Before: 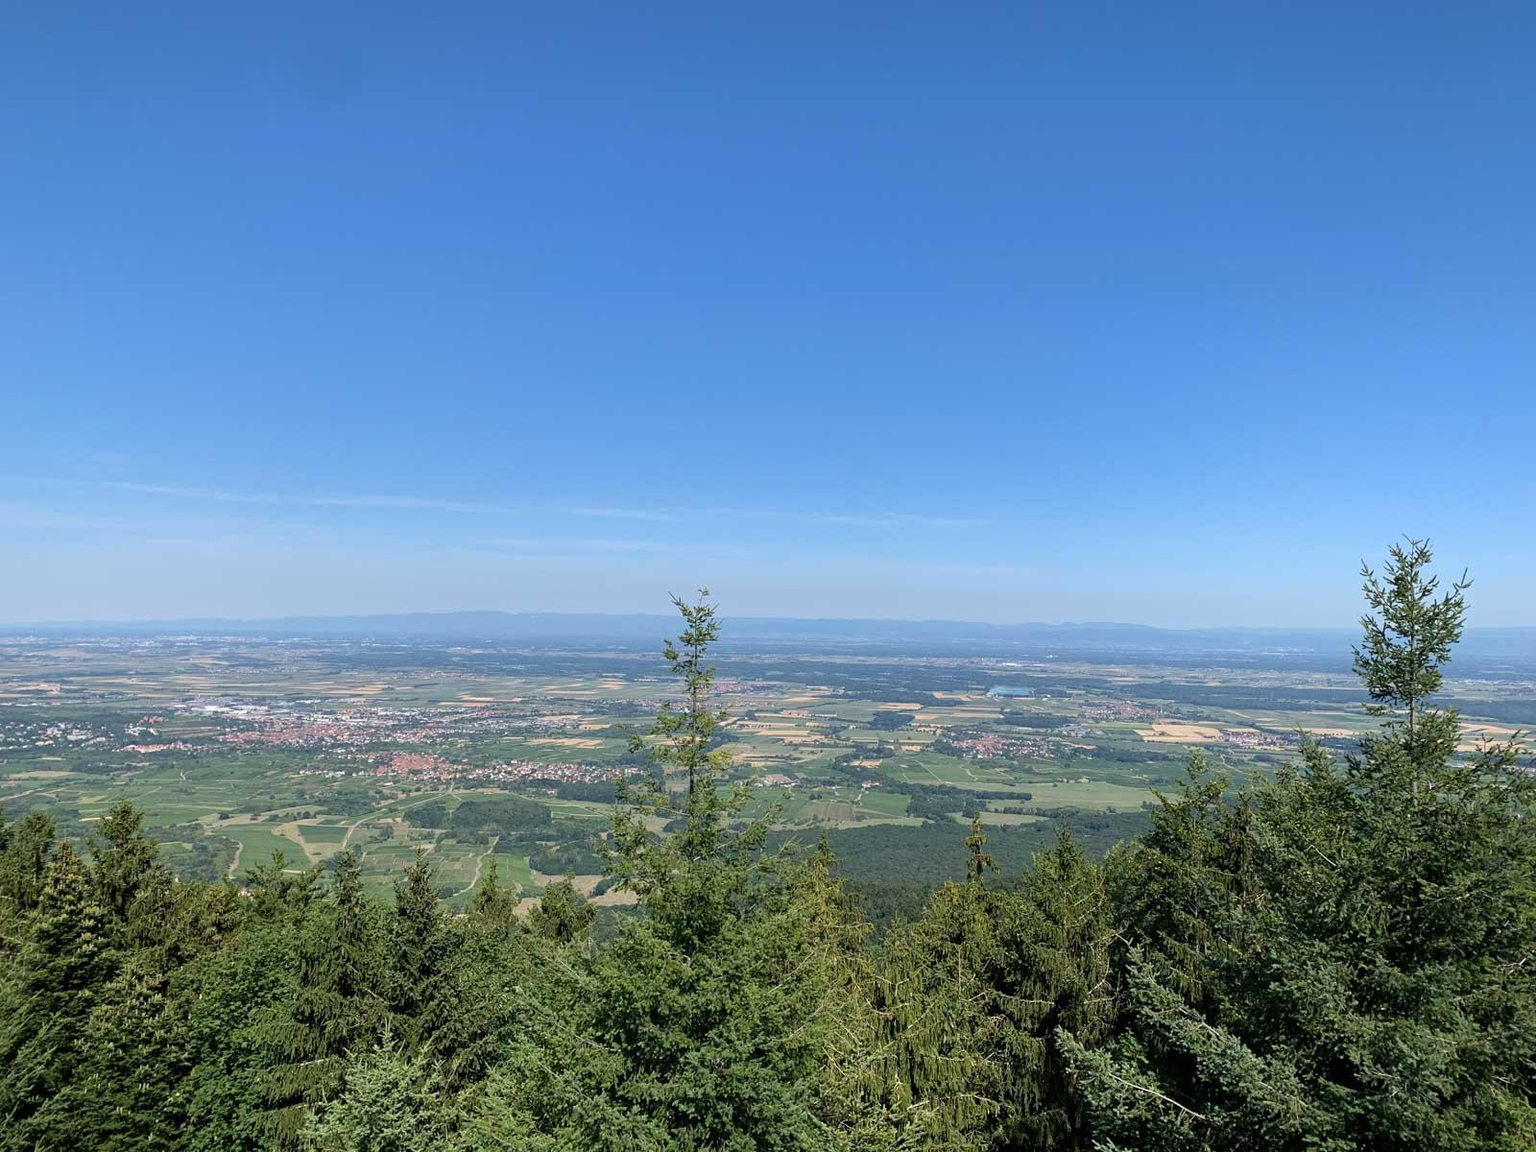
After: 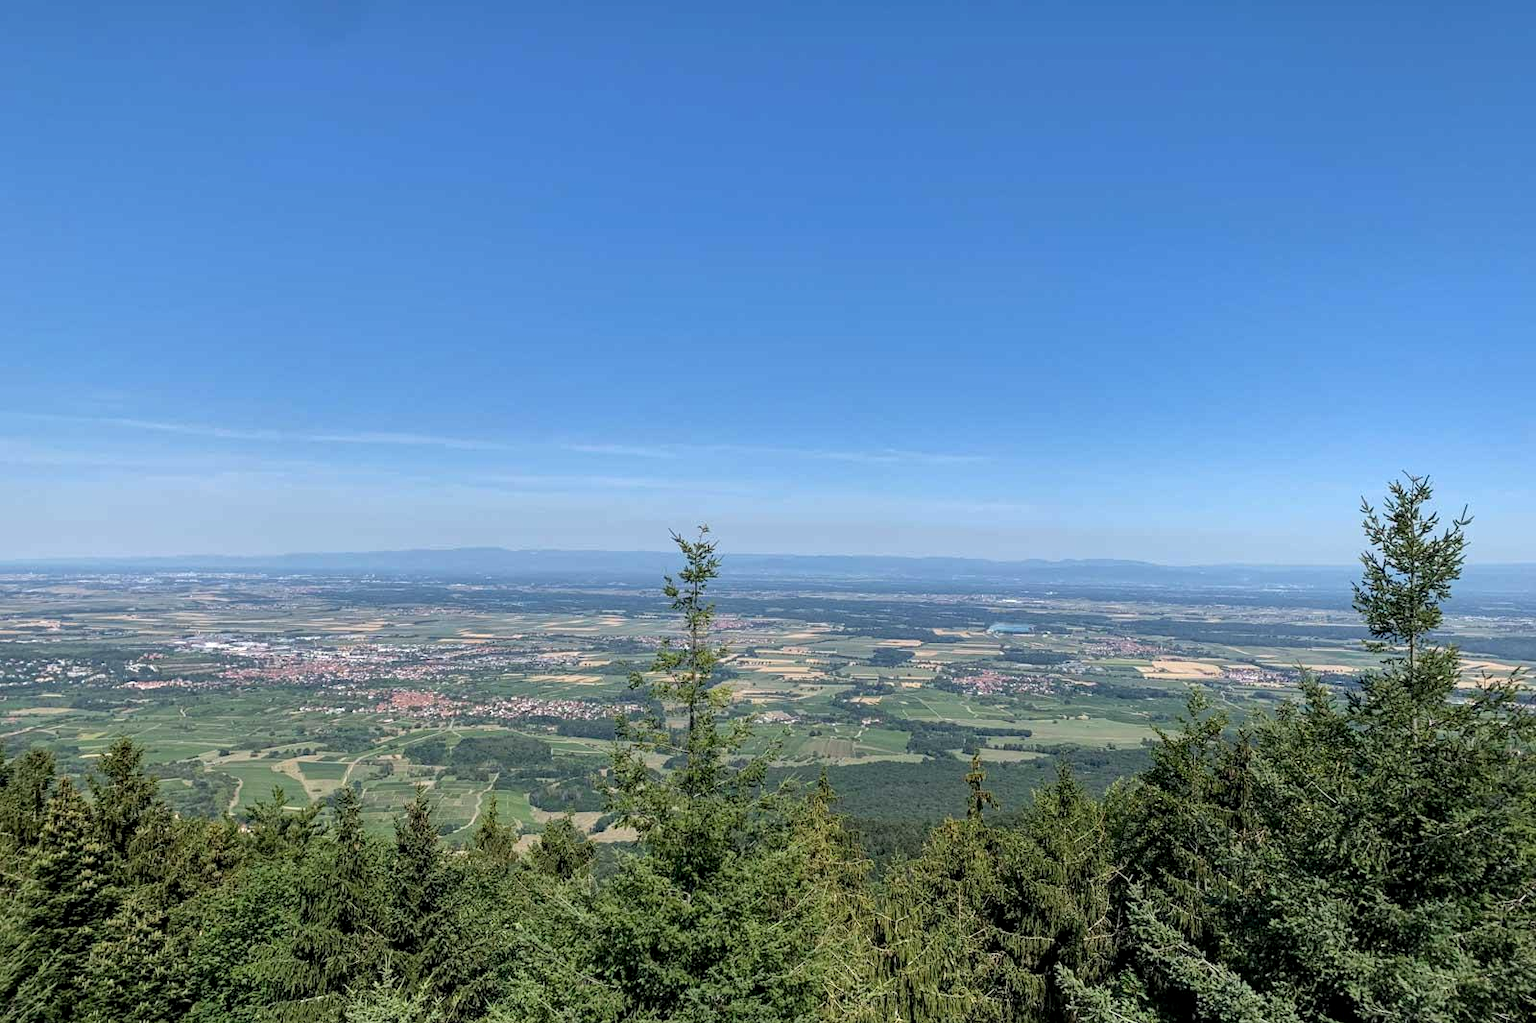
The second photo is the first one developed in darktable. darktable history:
local contrast: on, module defaults
shadows and highlights: shadows 33.7, highlights -47.29, compress 49.58%, soften with gaussian
crop and rotate: top 5.519%, bottom 5.621%
